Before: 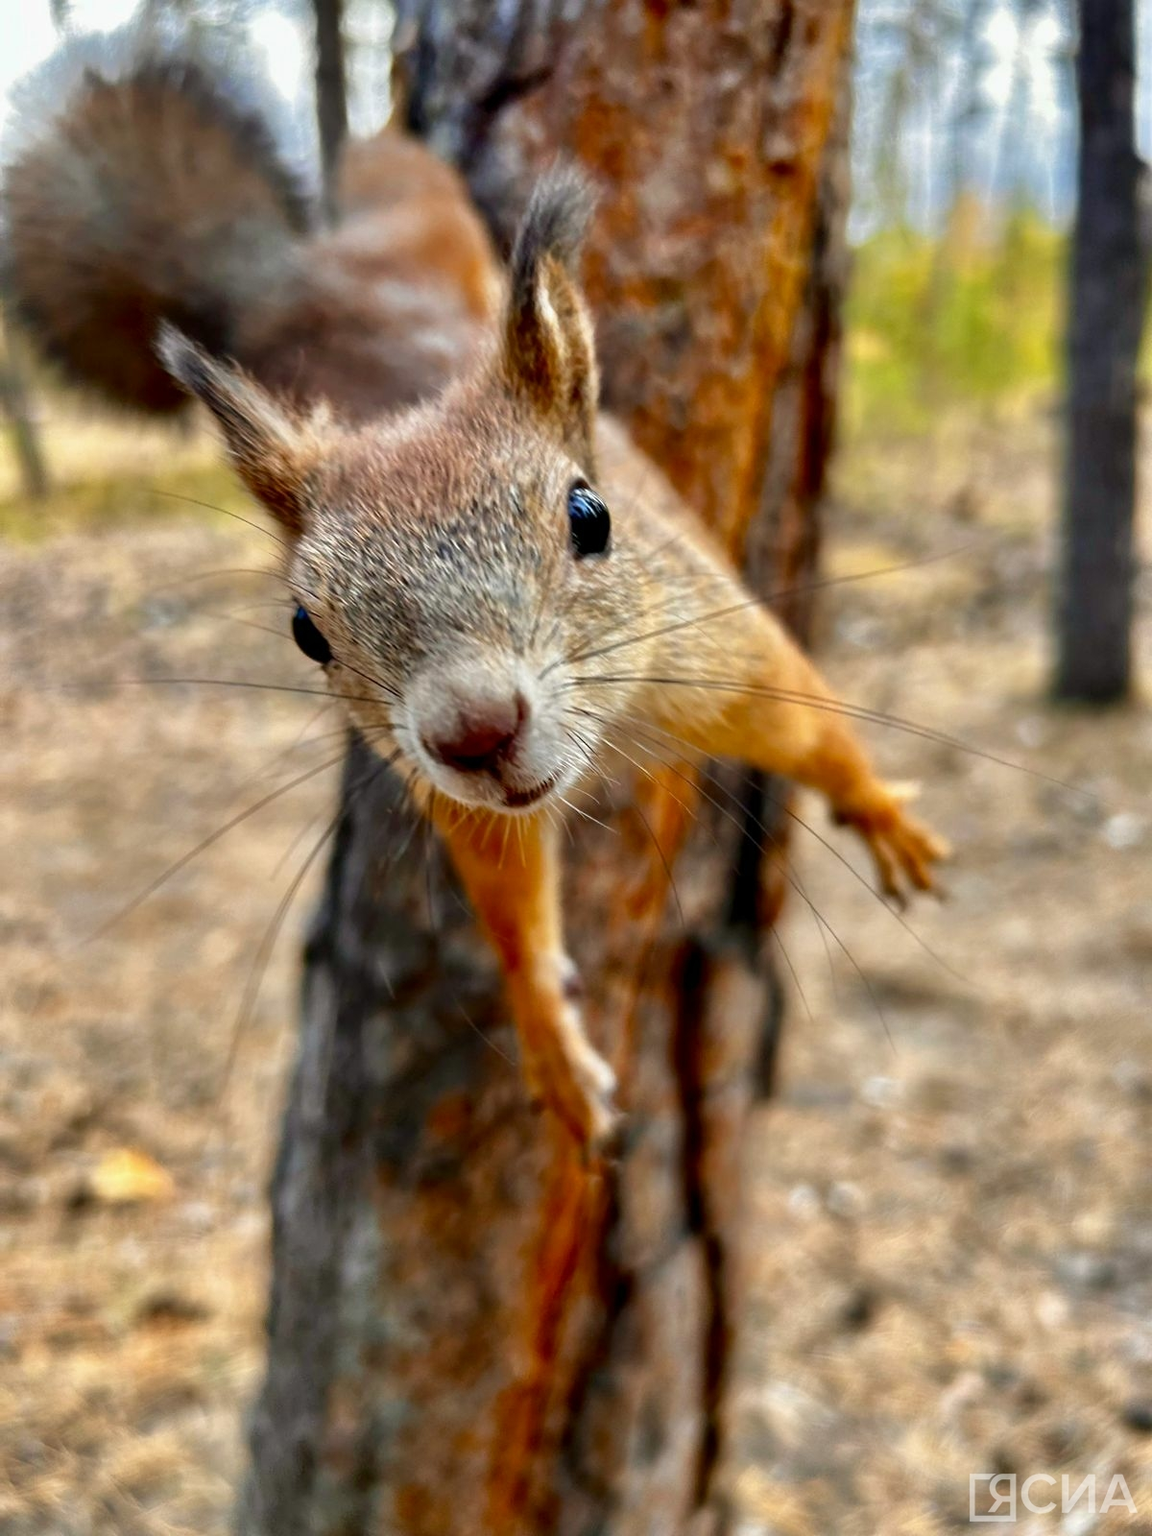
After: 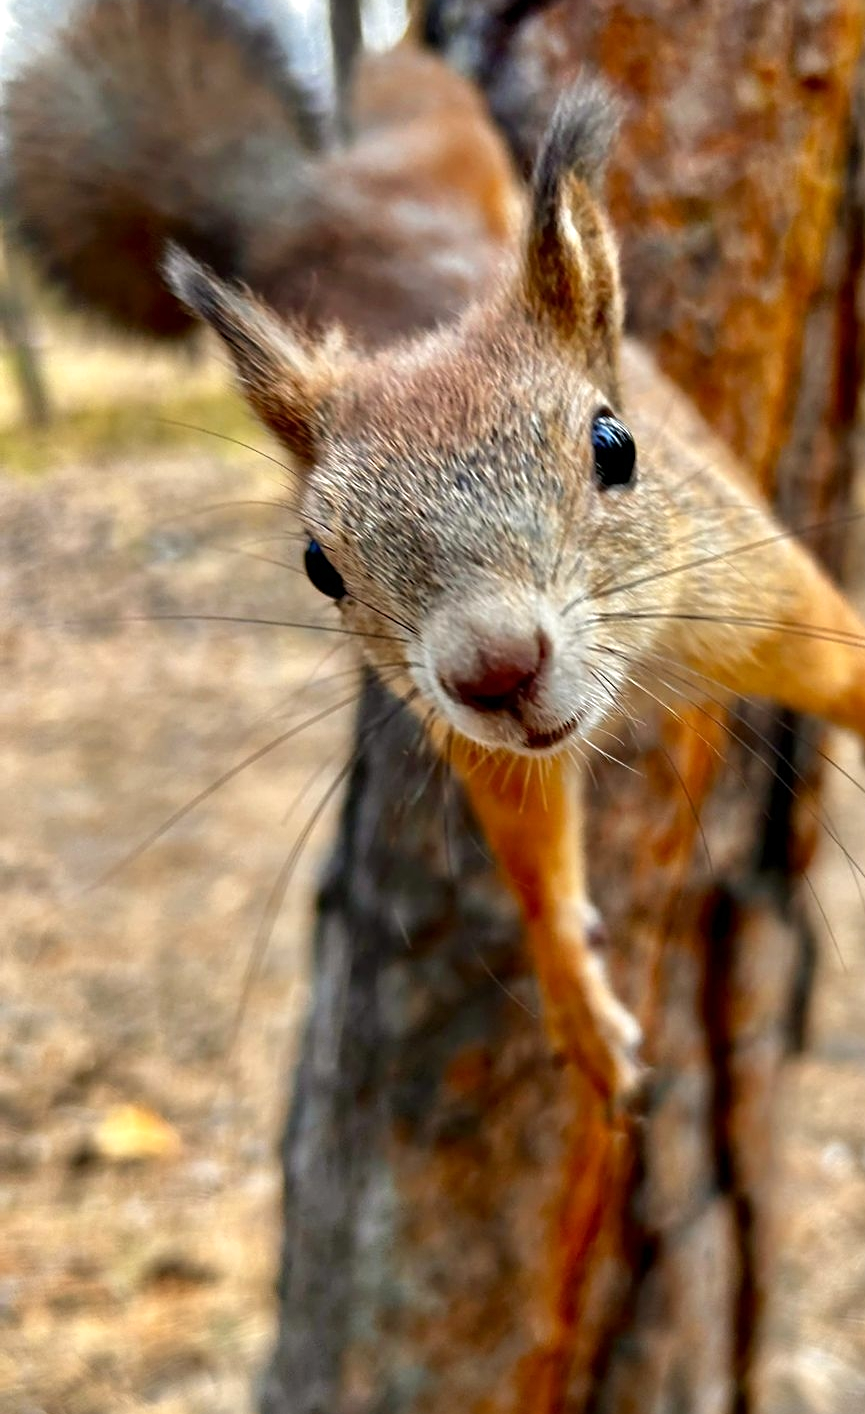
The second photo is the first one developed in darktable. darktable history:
sharpen: amount 0.205
exposure: exposure 0.2 EV, compensate exposure bias true, compensate highlight preservation false
crop: top 5.806%, right 27.865%, bottom 5.799%
